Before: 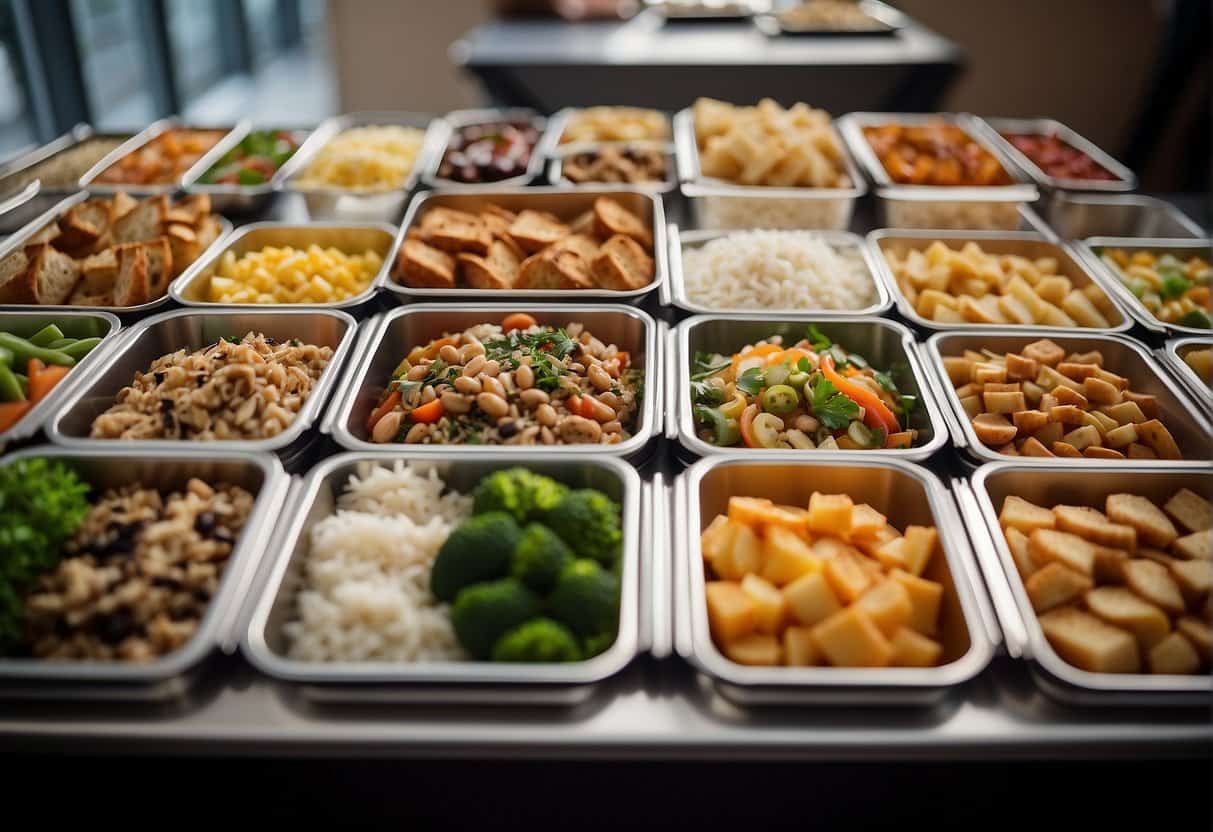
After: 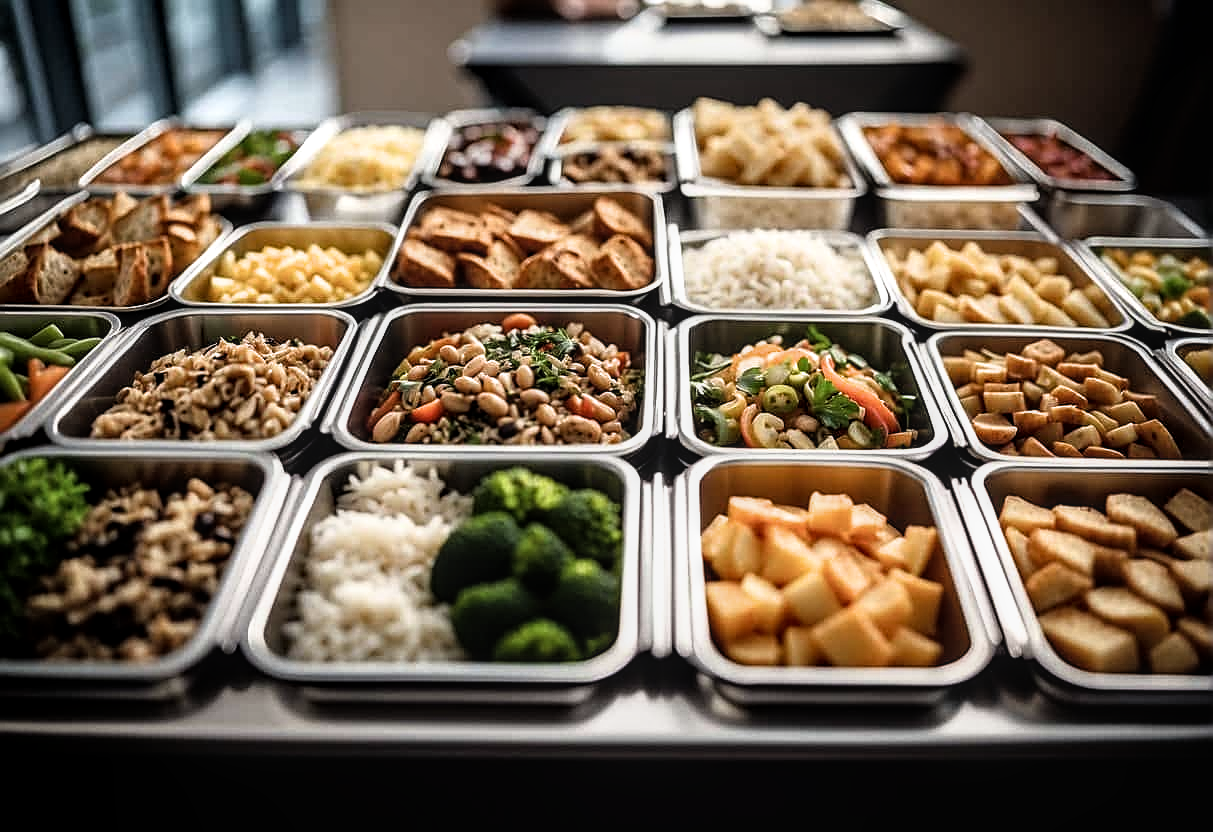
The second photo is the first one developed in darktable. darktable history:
contrast brightness saturation: saturation -0.05
sharpen: amount 0.55
local contrast: on, module defaults
filmic rgb: white relative exposure 2.2 EV, hardness 6.97
